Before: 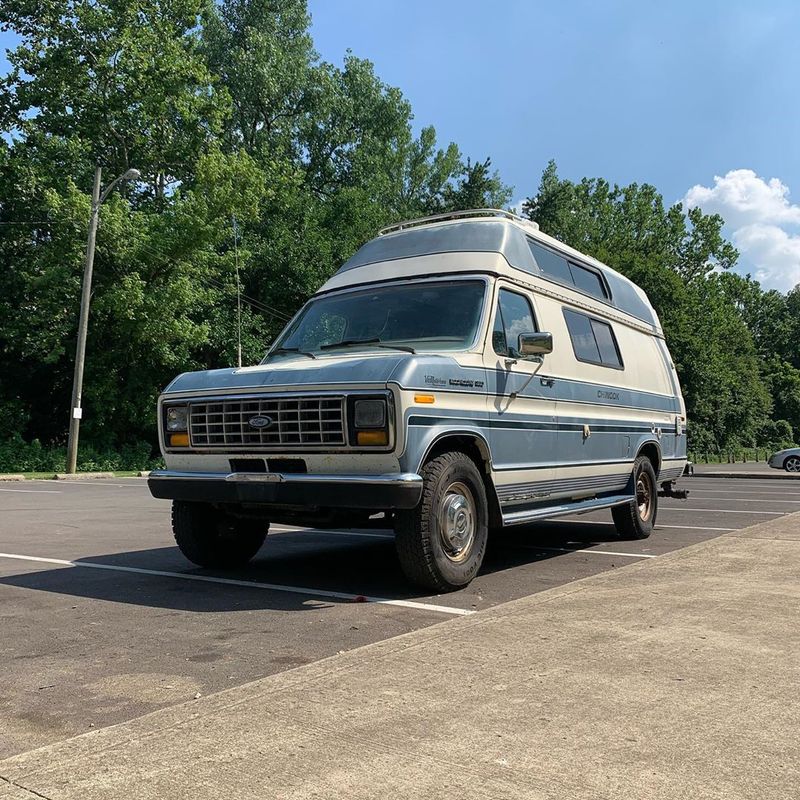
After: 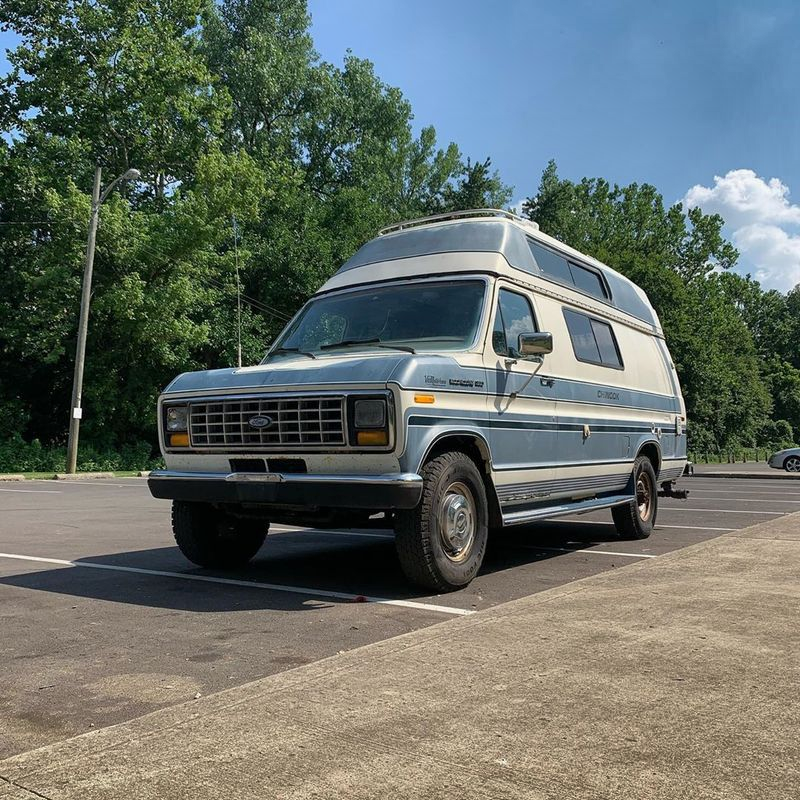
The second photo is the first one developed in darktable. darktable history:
shadows and highlights: shadows 19.83, highlights -84.59, highlights color adjustment 46.44%, soften with gaussian
tone equalizer: -7 EV 0.193 EV, -6 EV 0.085 EV, -5 EV 0.104 EV, -4 EV 0.038 EV, -2 EV -0.038 EV, -1 EV -0.057 EV, +0 EV -0.054 EV
